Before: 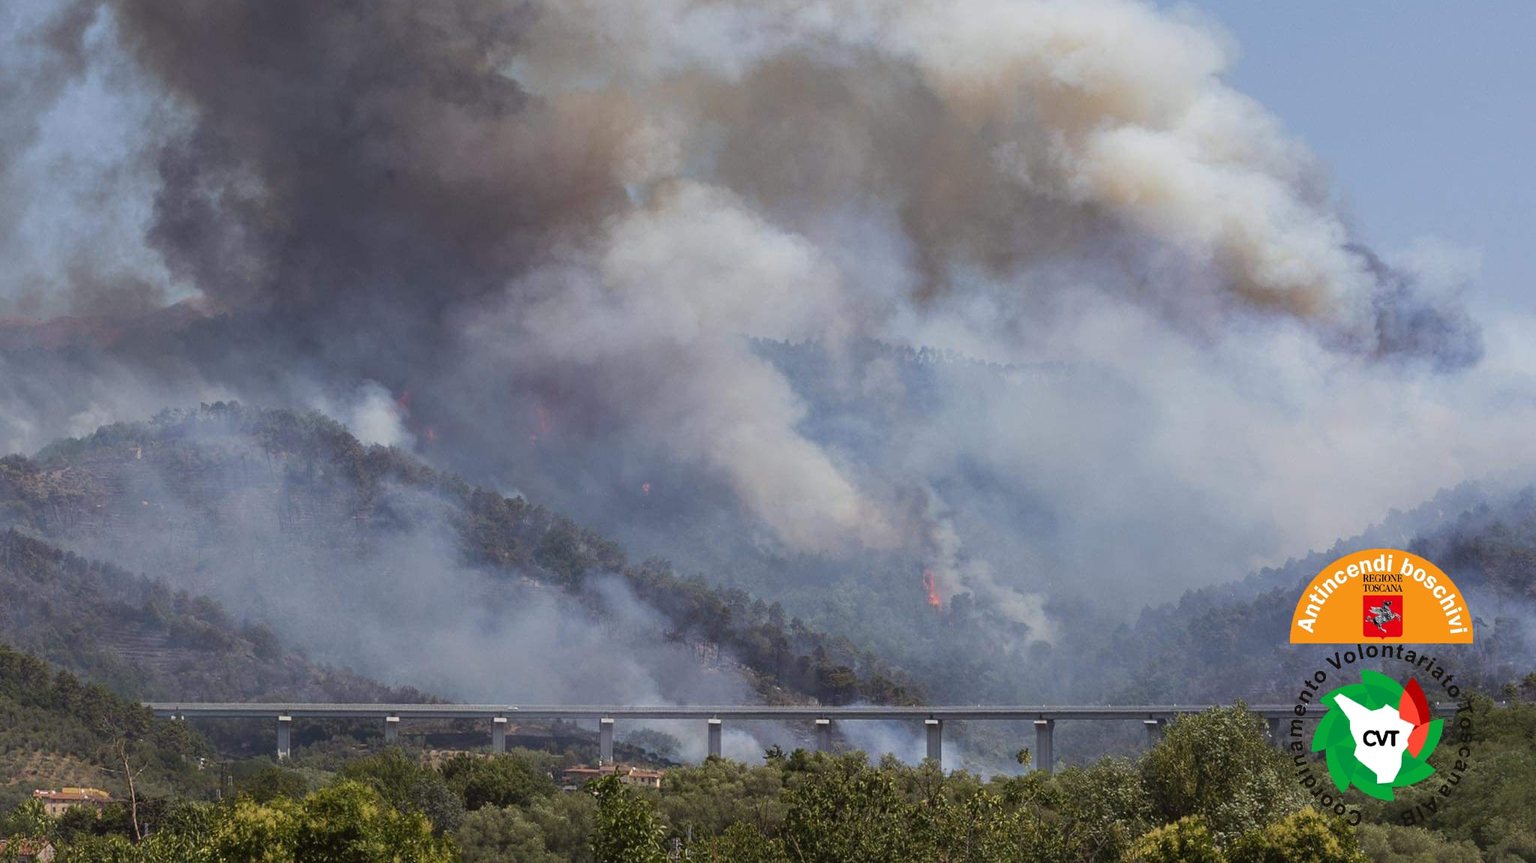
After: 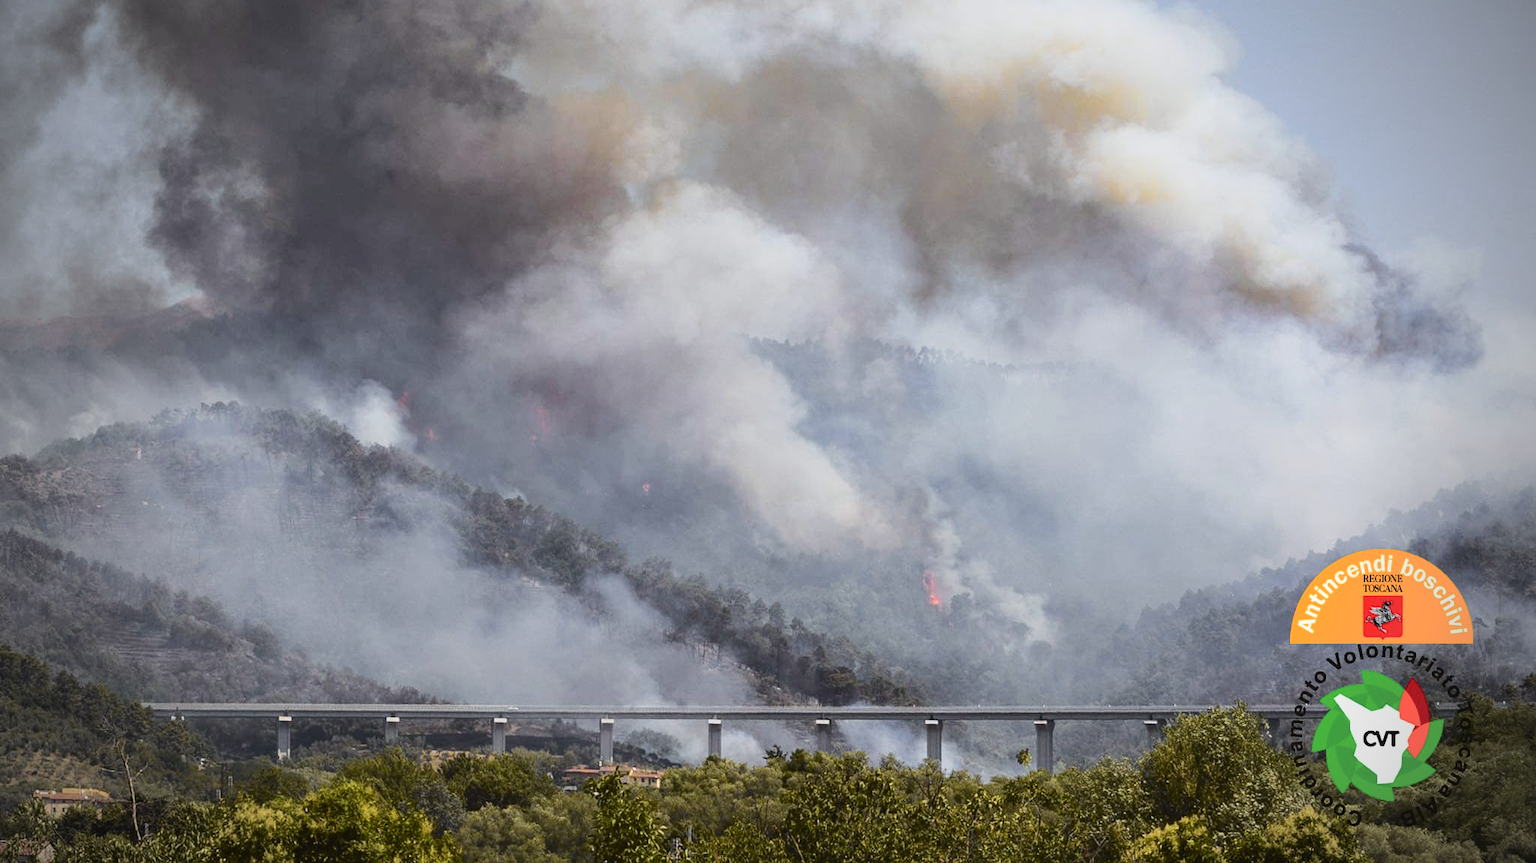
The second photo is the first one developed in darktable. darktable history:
vignetting: fall-off start 75%, brightness -0.692, width/height ratio 1.084
tone curve: curves: ch0 [(0, 0.028) (0.037, 0.05) (0.123, 0.114) (0.19, 0.176) (0.269, 0.27) (0.48, 0.57) (0.595, 0.695) (0.718, 0.823) (0.855, 0.913) (1, 0.982)]; ch1 [(0, 0) (0.243, 0.245) (0.422, 0.415) (0.493, 0.495) (0.508, 0.506) (0.536, 0.538) (0.569, 0.58) (0.611, 0.644) (0.769, 0.807) (1, 1)]; ch2 [(0, 0) (0.249, 0.216) (0.349, 0.321) (0.424, 0.442) (0.476, 0.483) (0.498, 0.499) (0.517, 0.519) (0.532, 0.547) (0.569, 0.608) (0.614, 0.661) (0.706, 0.75) (0.808, 0.809) (0.991, 0.968)], color space Lab, independent channels, preserve colors none
